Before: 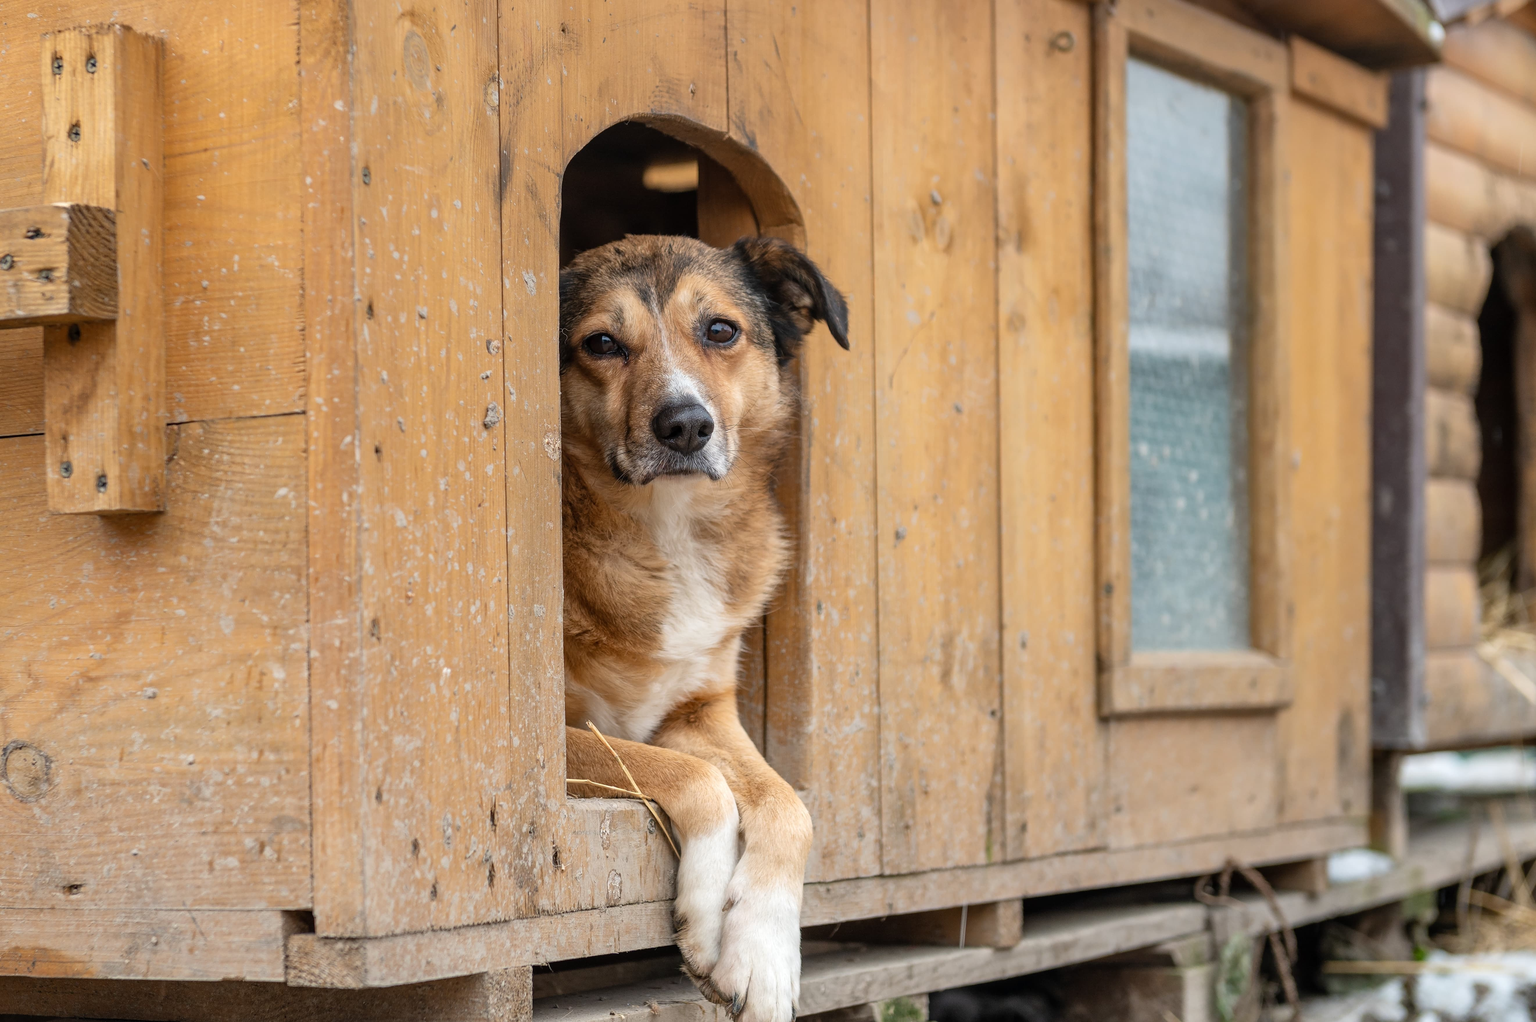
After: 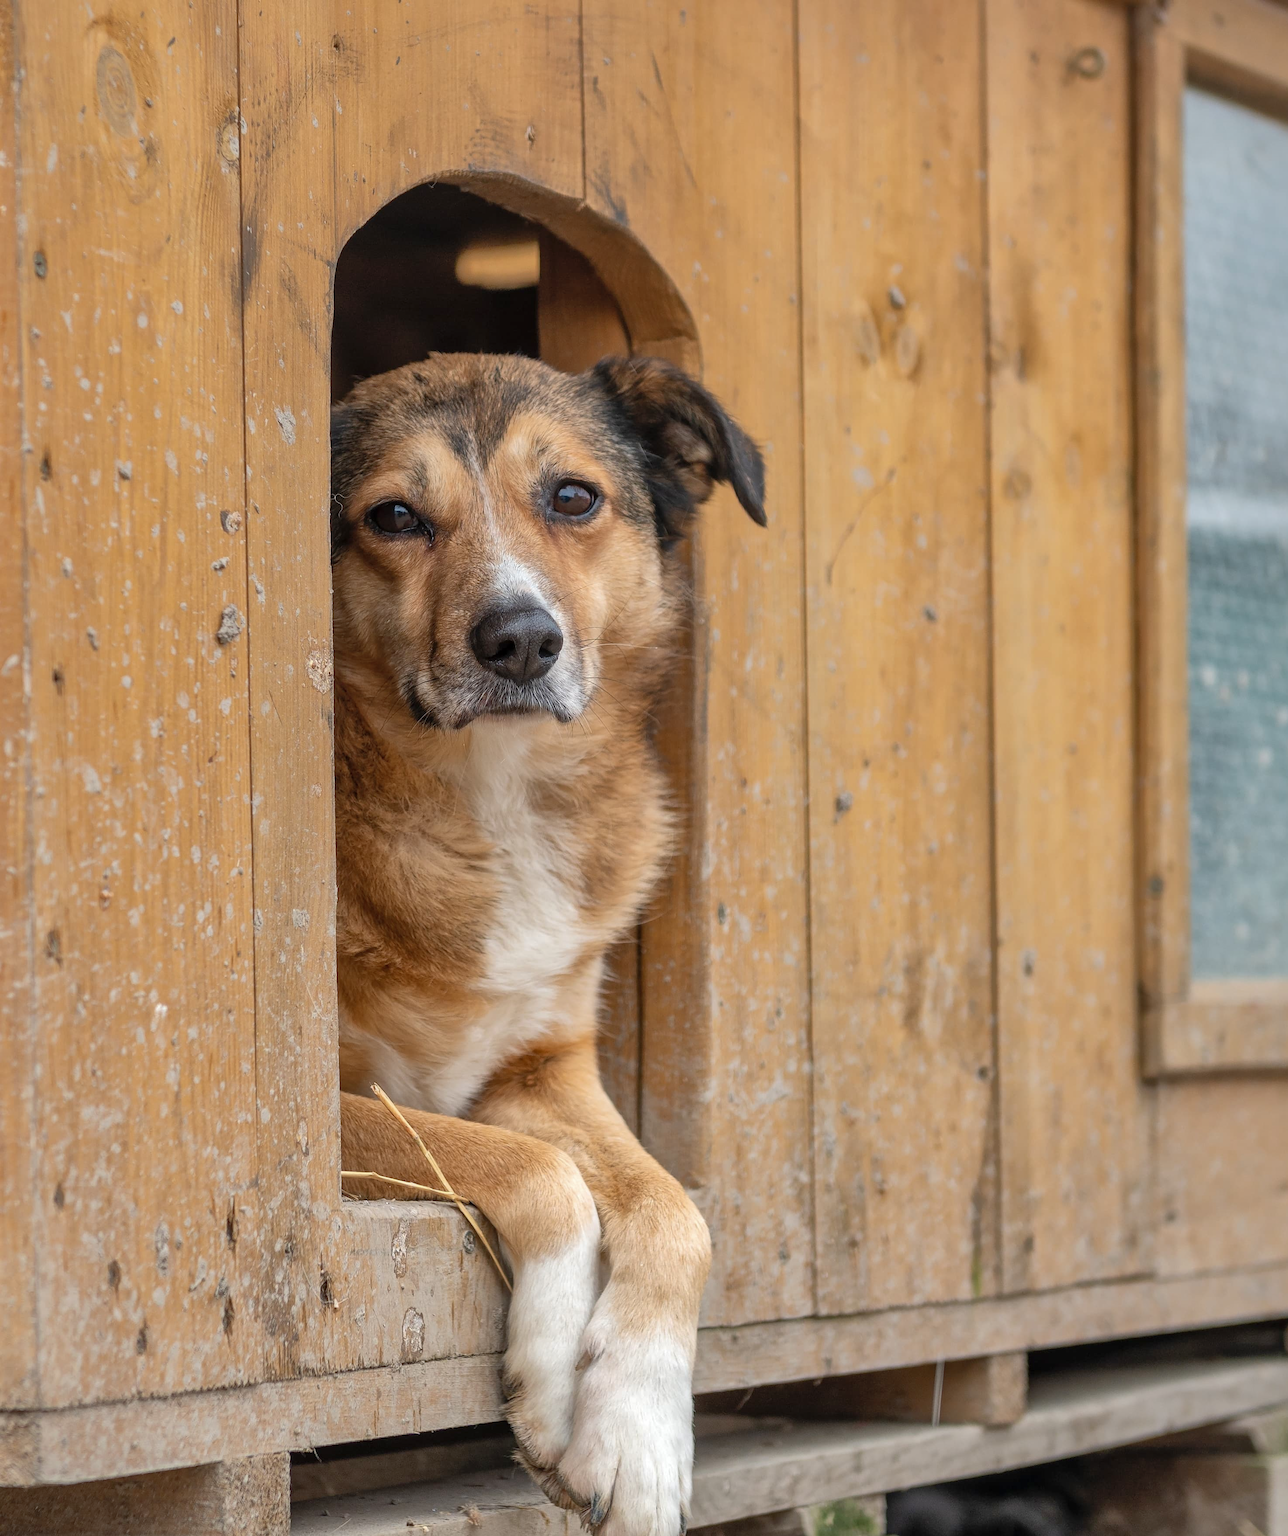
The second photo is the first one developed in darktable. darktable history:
crop: left 22.13%, right 22.047%, bottom 0.011%
shadows and highlights: on, module defaults
